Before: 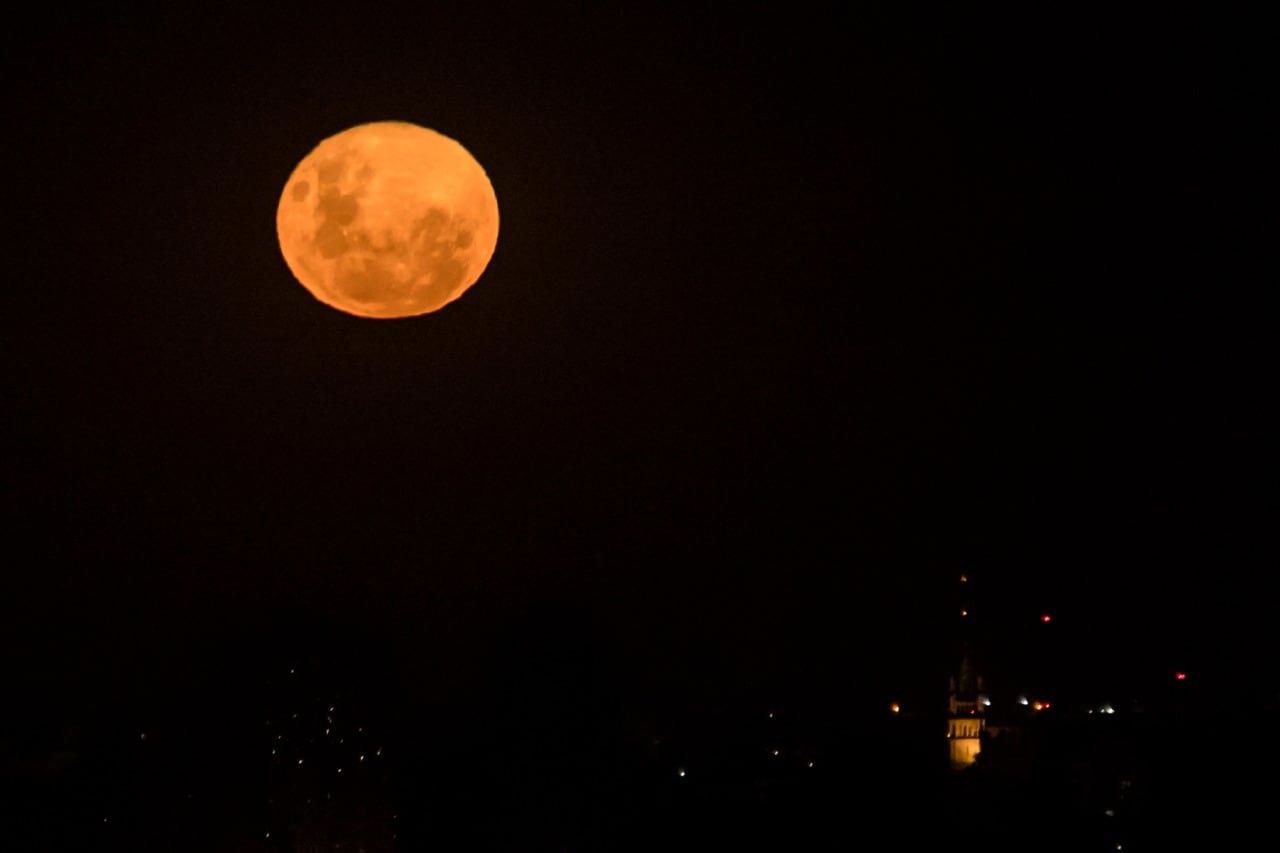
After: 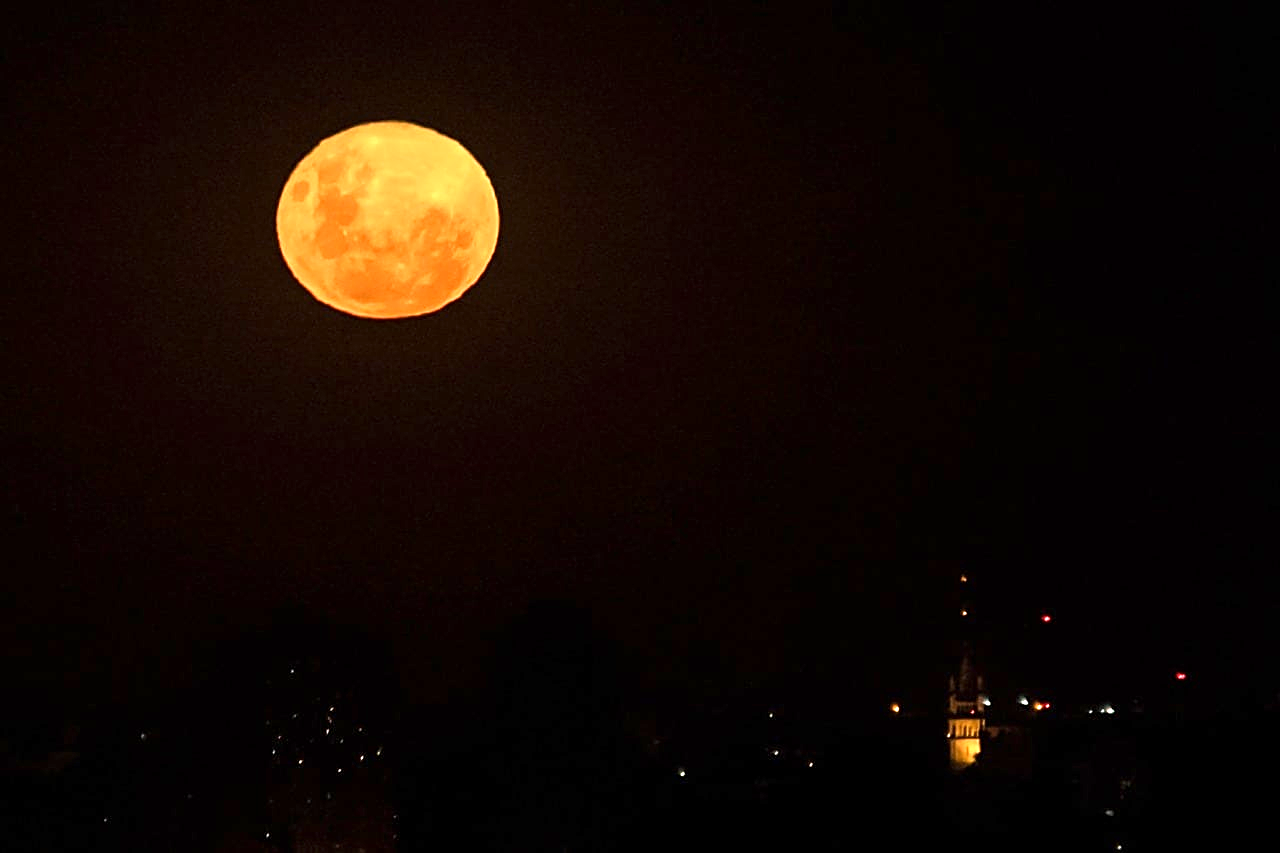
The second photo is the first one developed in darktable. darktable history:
sharpen: on, module defaults
exposure: exposure 1.091 EV, compensate highlight preservation false
